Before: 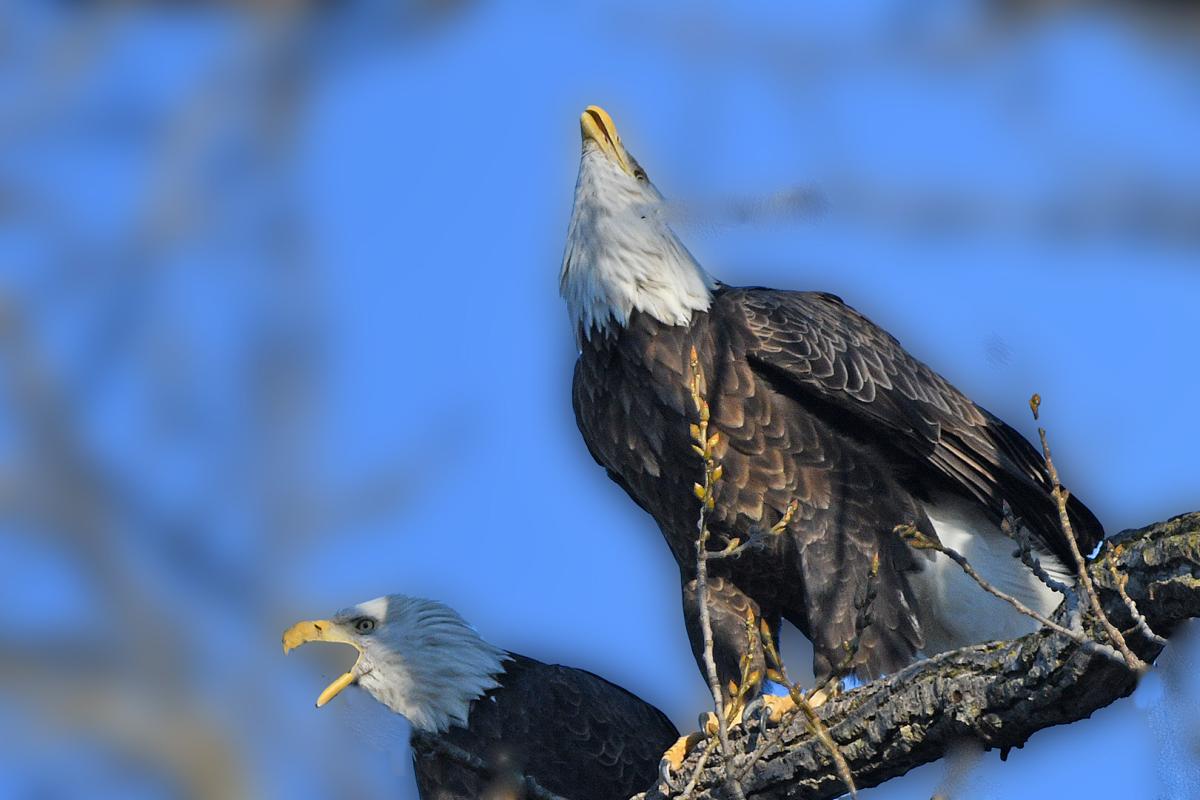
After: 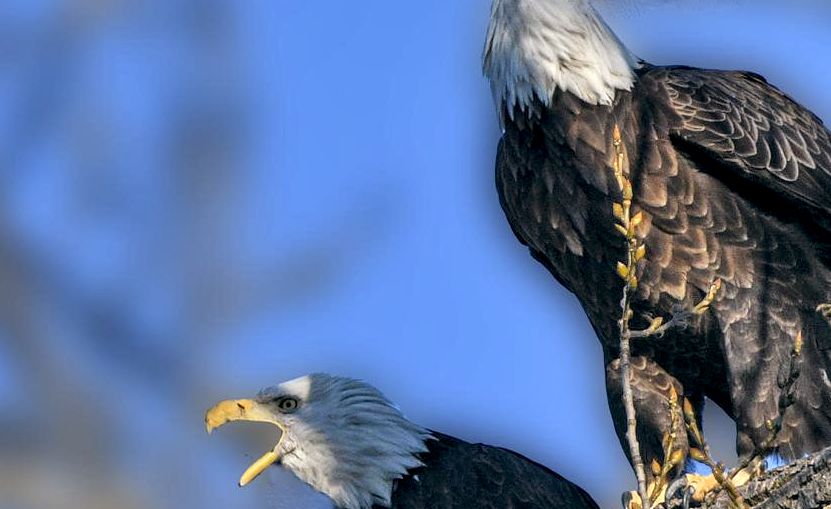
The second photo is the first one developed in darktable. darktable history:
color balance: lift [1, 0.998, 1.001, 1.002], gamma [1, 1.02, 1, 0.98], gain [1, 1.02, 1.003, 0.98]
local contrast: detail 144%
exposure: compensate highlight preservation false
crop: left 6.488%, top 27.668%, right 24.183%, bottom 8.656%
shadows and highlights: shadows 52.42, soften with gaussian
